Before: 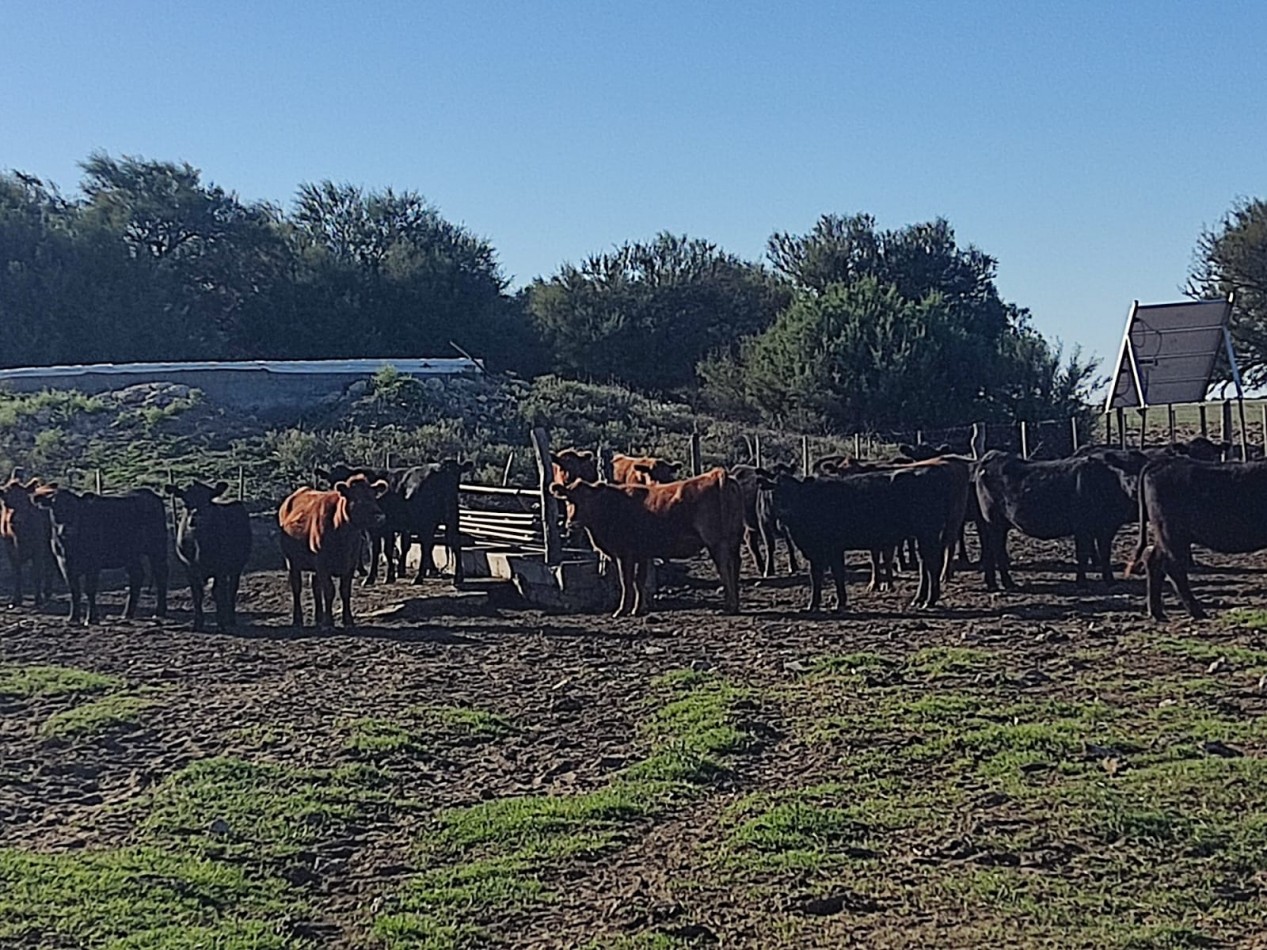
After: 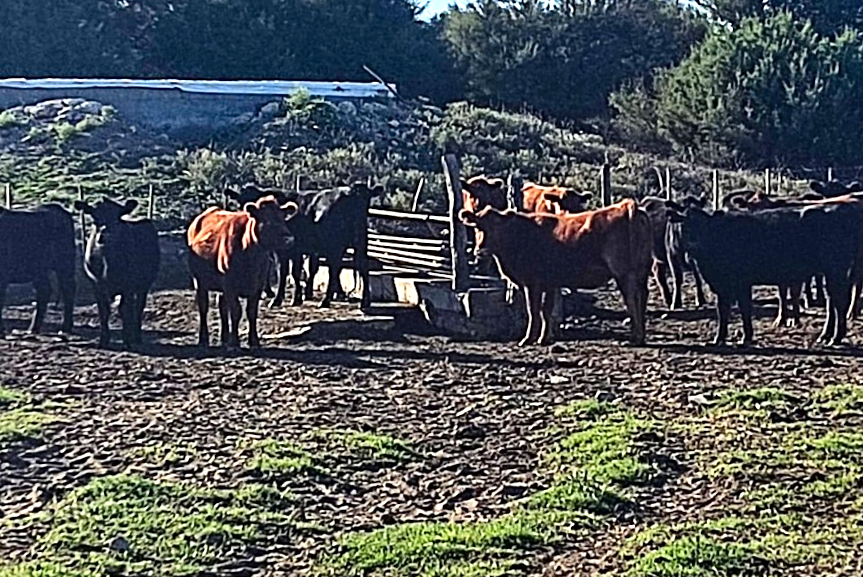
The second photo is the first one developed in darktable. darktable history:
shadows and highlights: radius 334.93, shadows 63.48, highlights 6.06, compress 87.7%, highlights color adjustment 39.73%, soften with gaussian
rotate and perspective: rotation 1.57°, crop left 0.018, crop right 0.982, crop top 0.039, crop bottom 0.961
crop: left 6.488%, top 27.668%, right 24.183%, bottom 8.656%
contrast brightness saturation: contrast 0.13, brightness -0.05, saturation 0.16
contrast equalizer: y [[0.524, 0.538, 0.547, 0.548, 0.538, 0.524], [0.5 ×6], [0.5 ×6], [0 ×6], [0 ×6]]
exposure: black level correction 0, exposure 1.015 EV, compensate exposure bias true, compensate highlight preservation false
